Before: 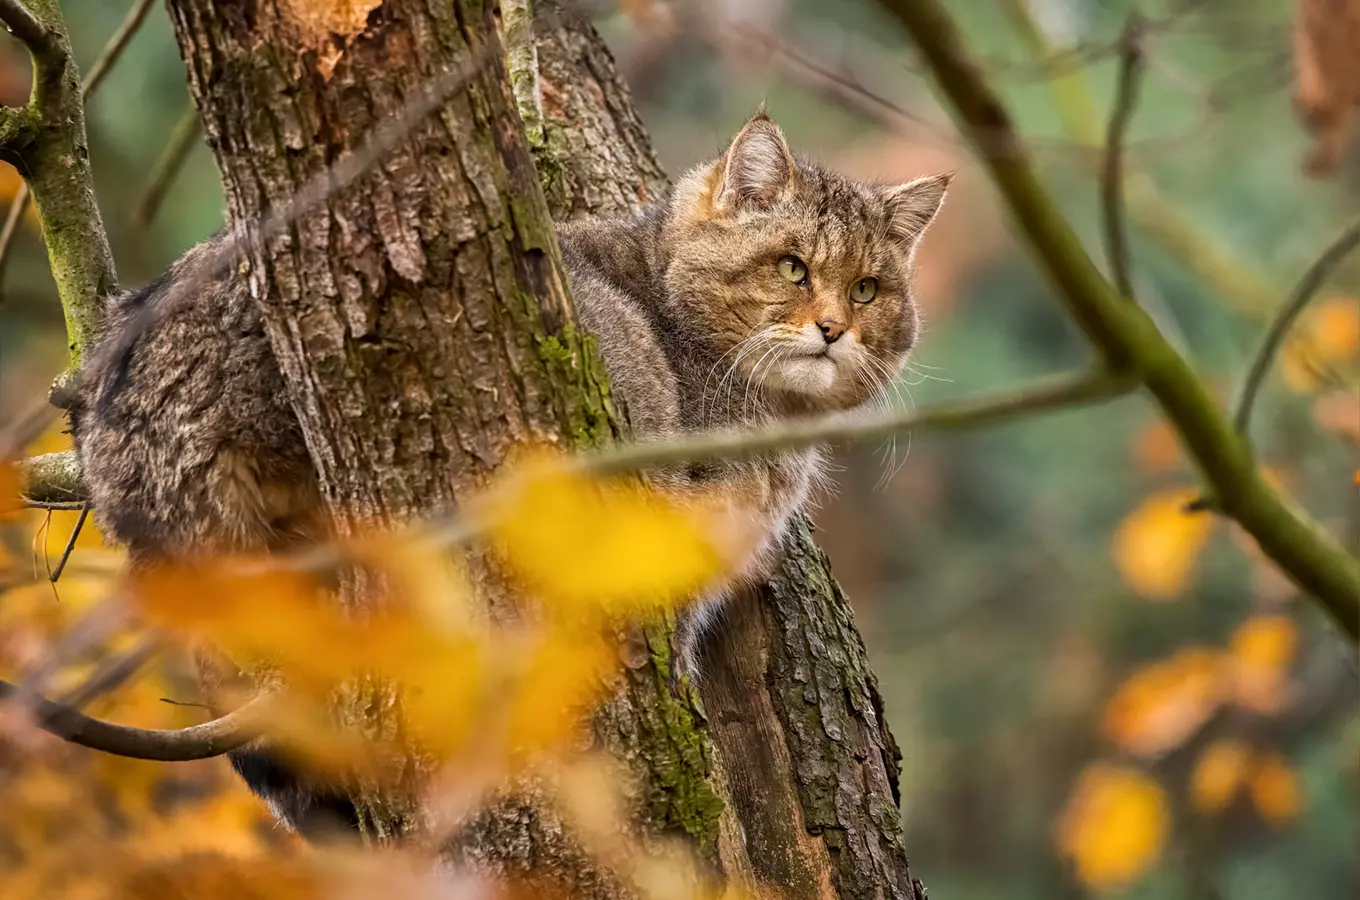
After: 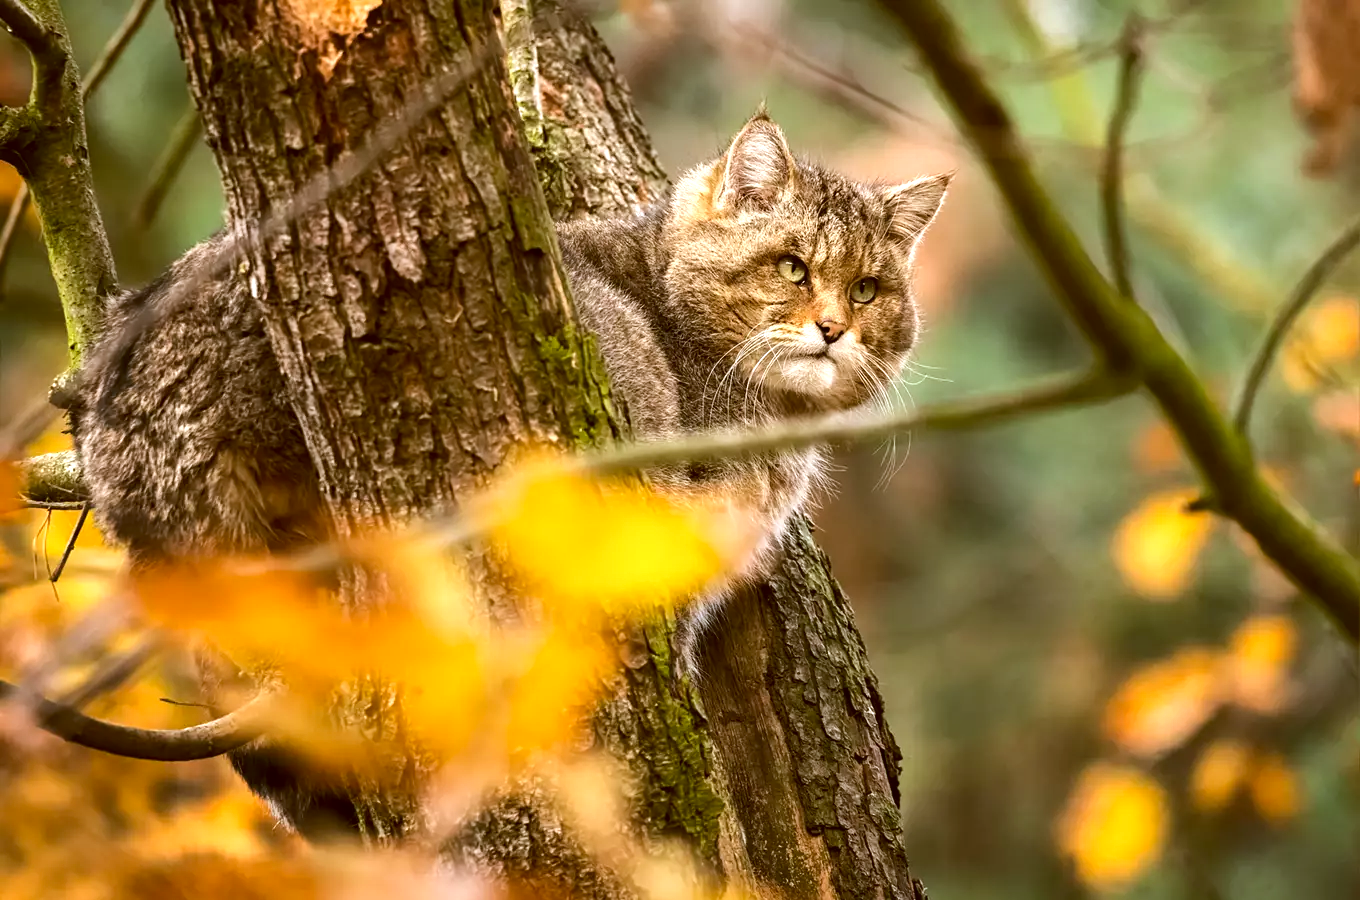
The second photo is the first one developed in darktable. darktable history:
tone equalizer: -8 EV 0 EV, -7 EV -0.002 EV, -6 EV 0.005 EV, -5 EV -0.04 EV, -4 EV -0.15 EV, -3 EV -0.143 EV, -2 EV 0.251 EV, -1 EV 0.721 EV, +0 EV 0.508 EV
color correction: highlights a* -0.445, highlights b* 0.154, shadows a* 4.39, shadows b* 20.4
